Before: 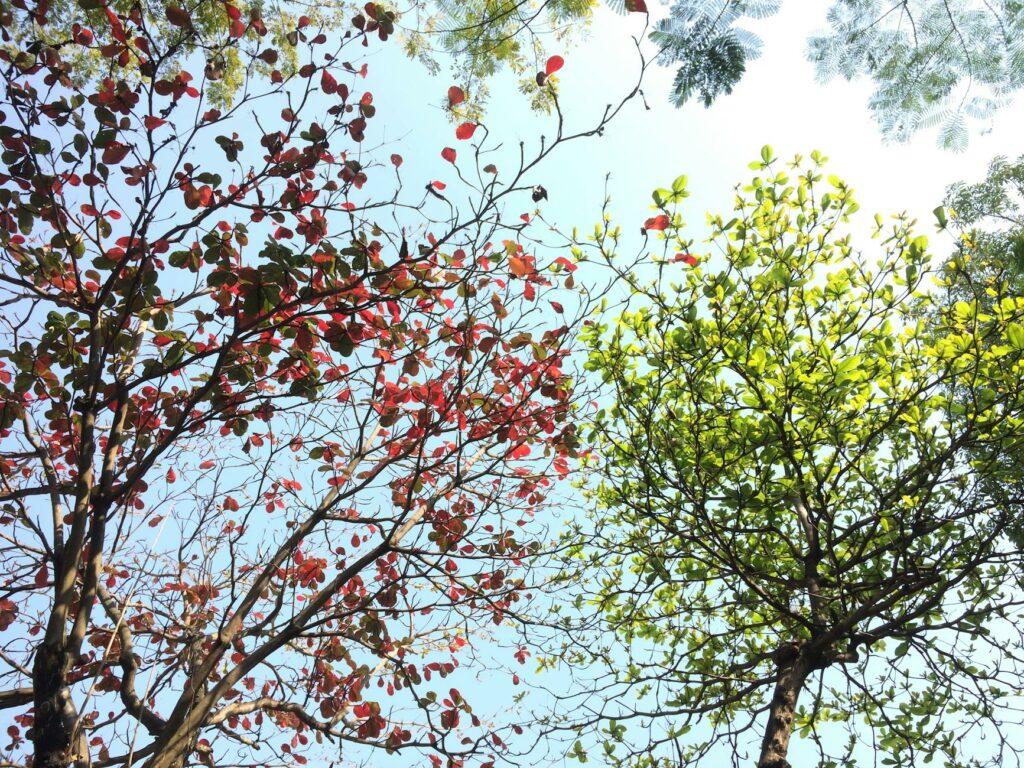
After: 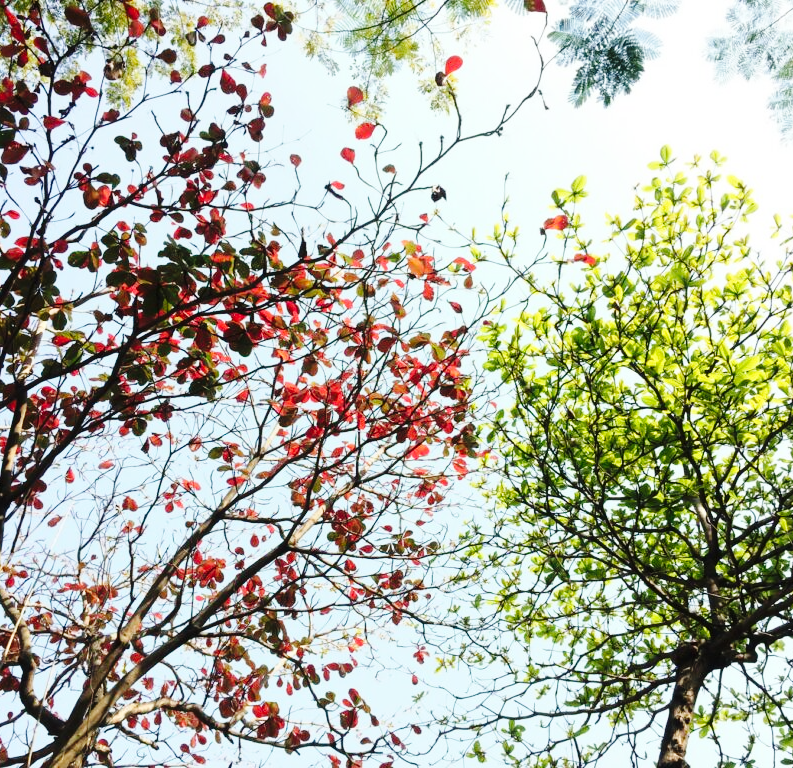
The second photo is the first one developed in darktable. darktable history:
base curve: curves: ch0 [(0, 0) (0.036, 0.025) (0.121, 0.166) (0.206, 0.329) (0.605, 0.79) (1, 1)], preserve colors none
crop: left 9.88%, right 12.664%
